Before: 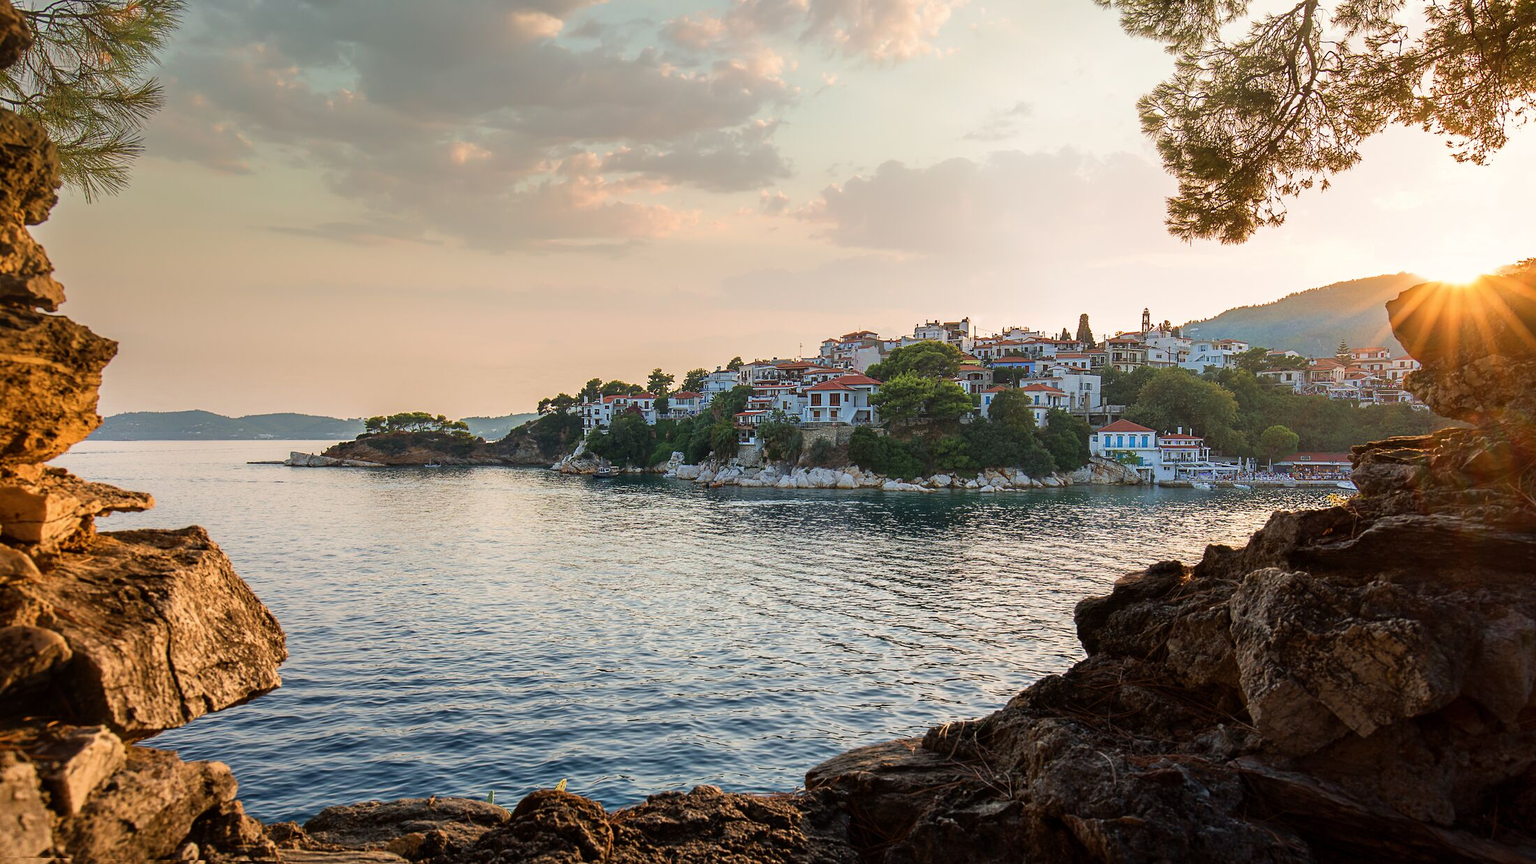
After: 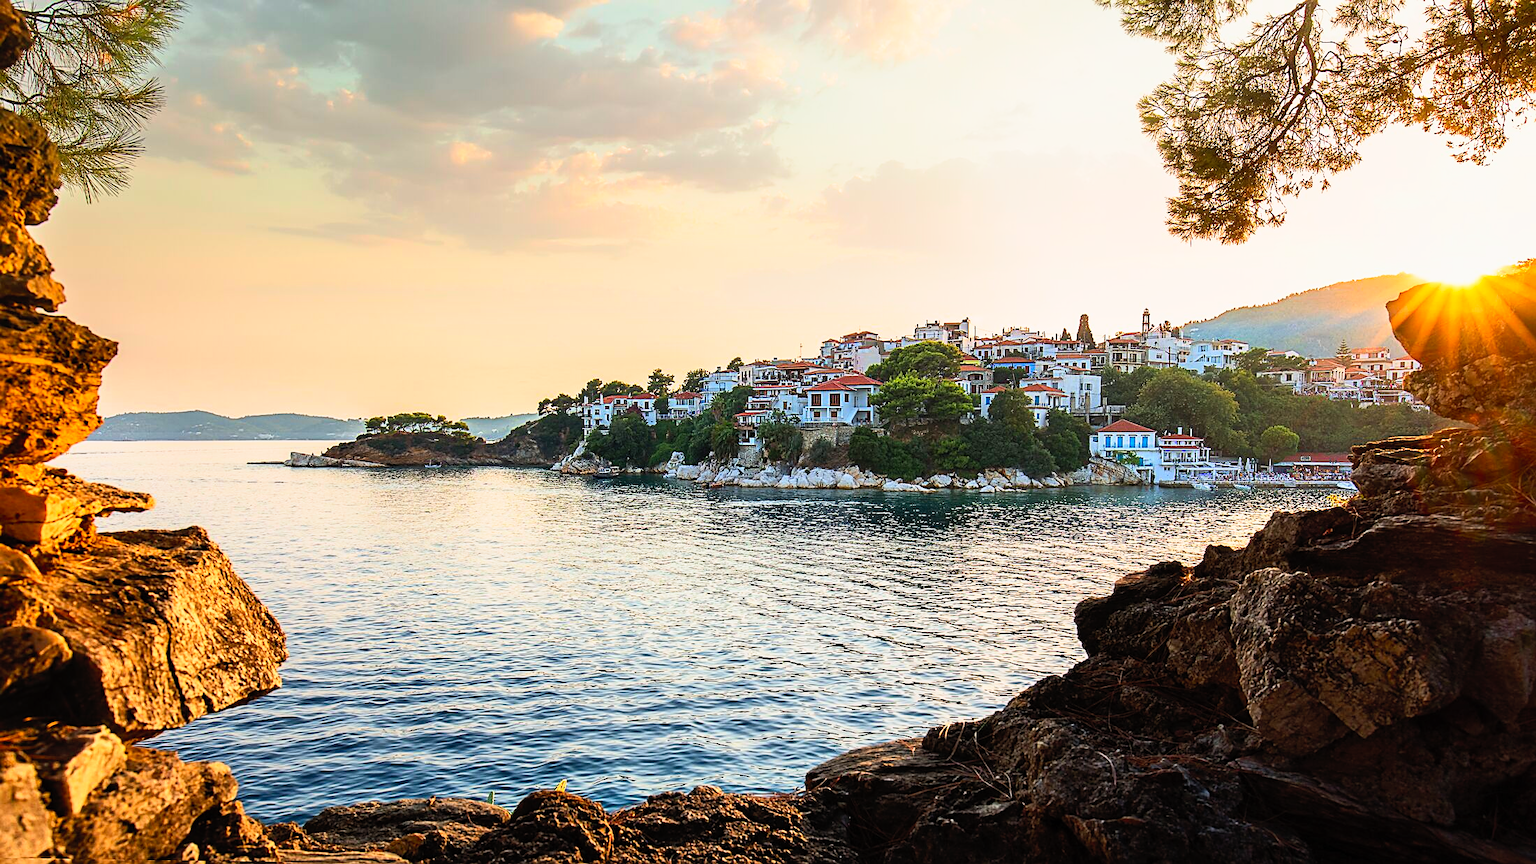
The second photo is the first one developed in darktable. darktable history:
sharpen: on, module defaults
exposure: exposure -0.607 EV, compensate highlight preservation false
contrast brightness saturation: contrast 0.235, brightness 0.253, saturation 0.378
base curve: curves: ch0 [(0, 0) (0.005, 0.002) (0.193, 0.295) (0.399, 0.664) (0.75, 0.928) (1, 1)], preserve colors none
